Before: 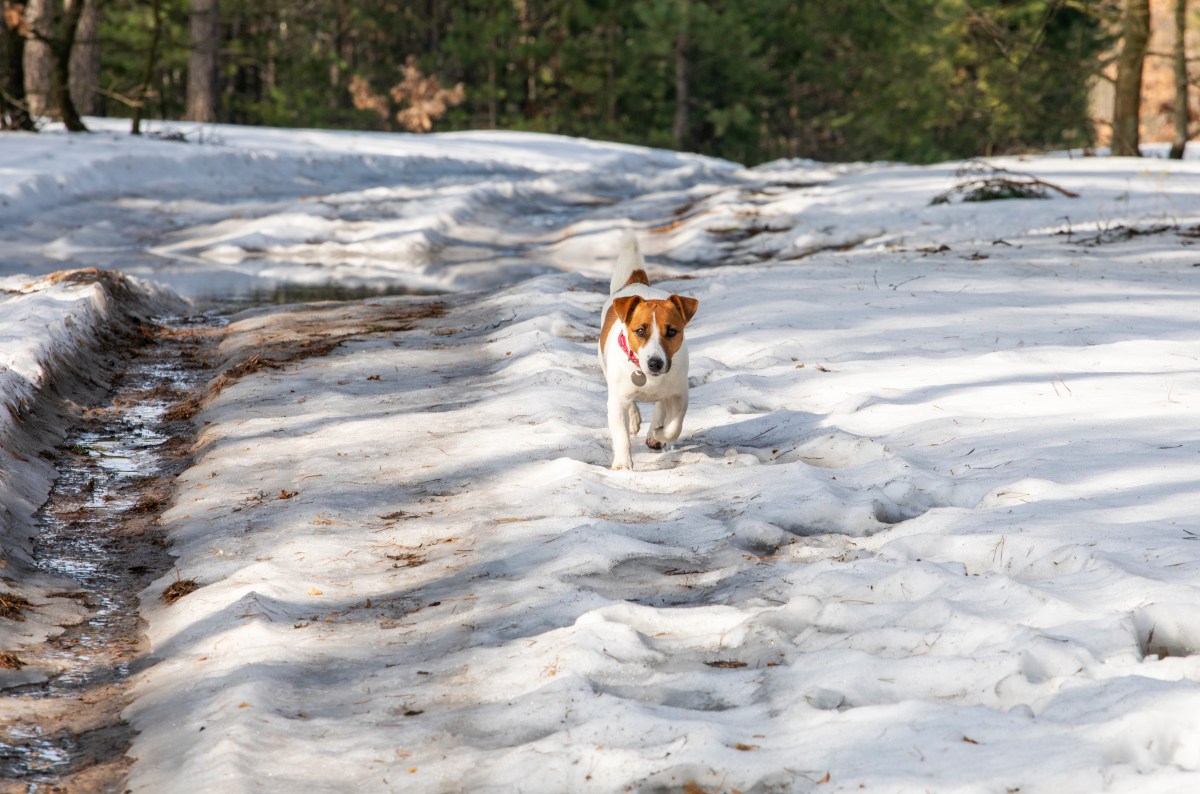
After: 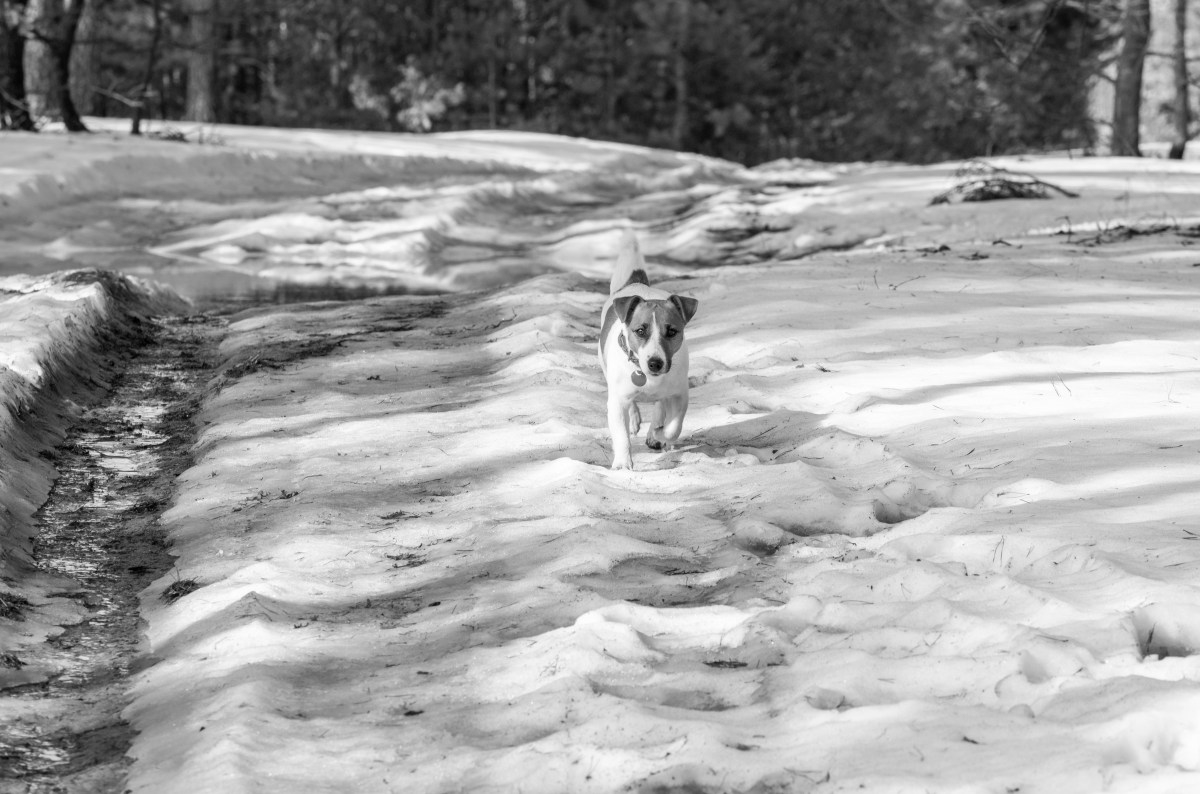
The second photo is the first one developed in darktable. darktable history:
monochrome: on, module defaults
color correction: saturation 1.11
